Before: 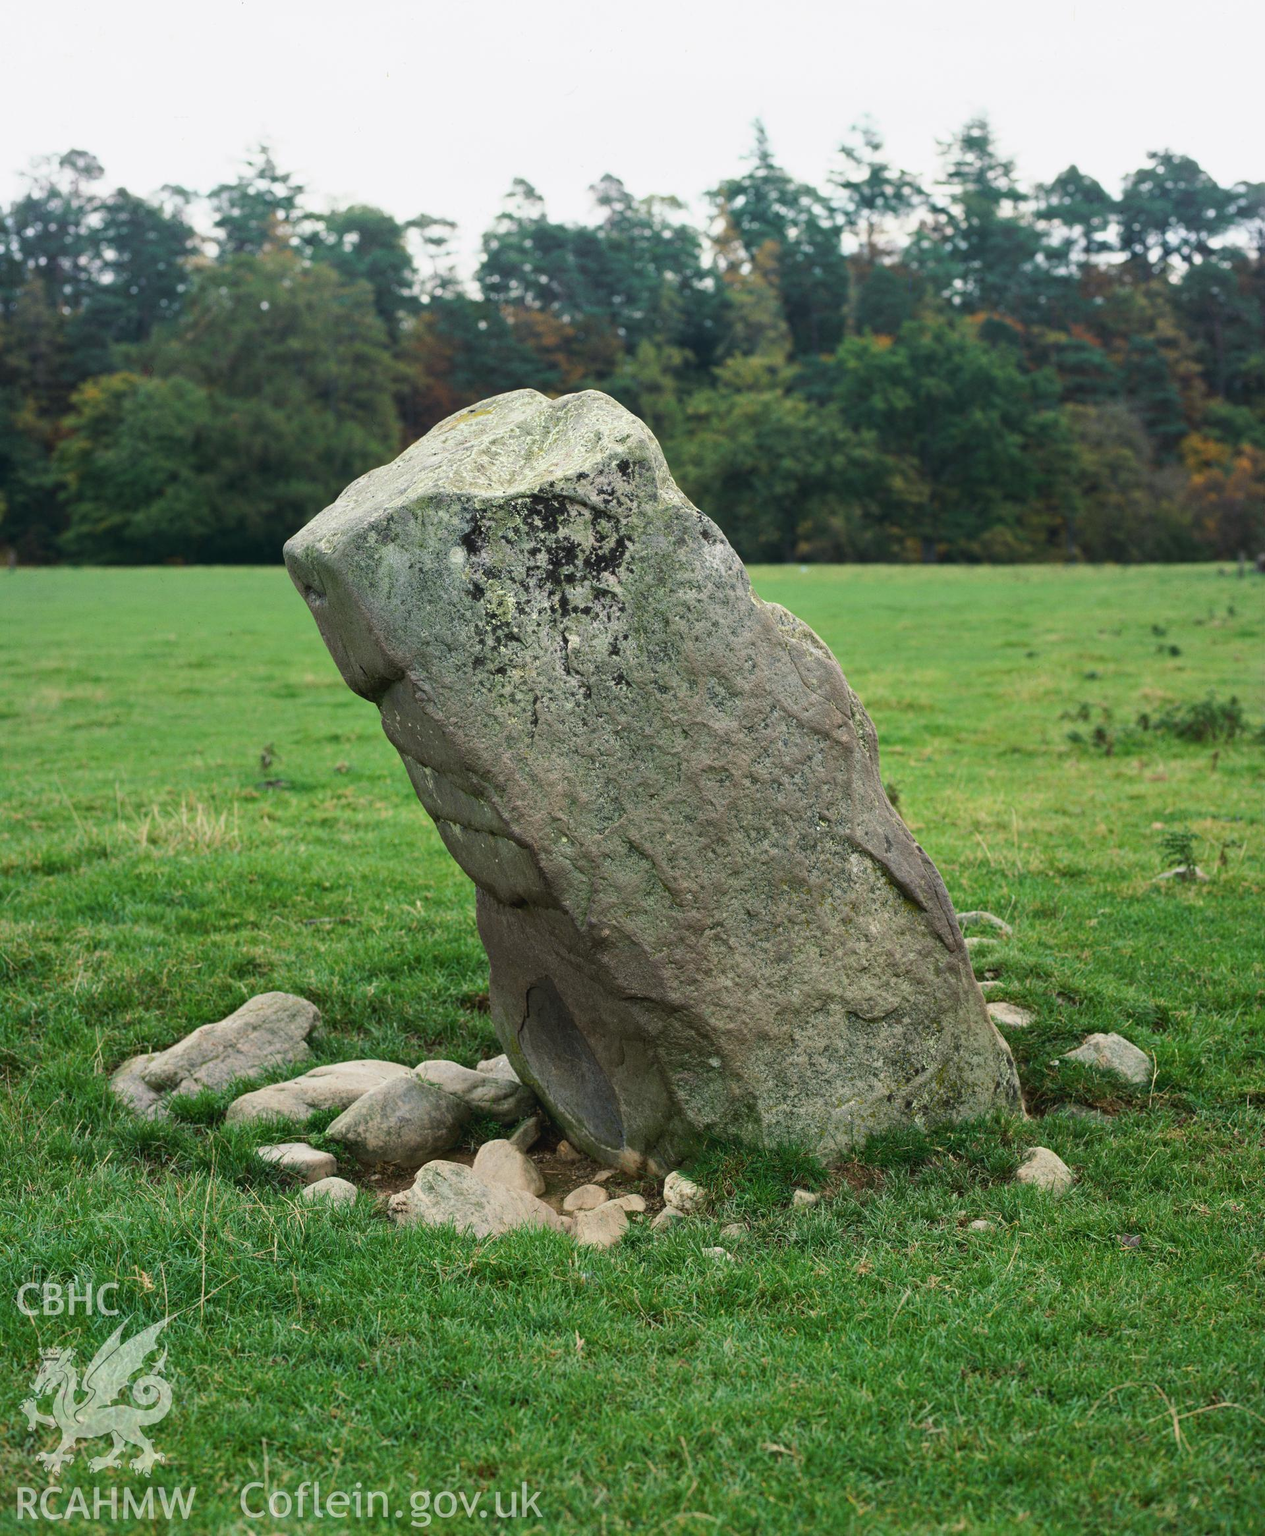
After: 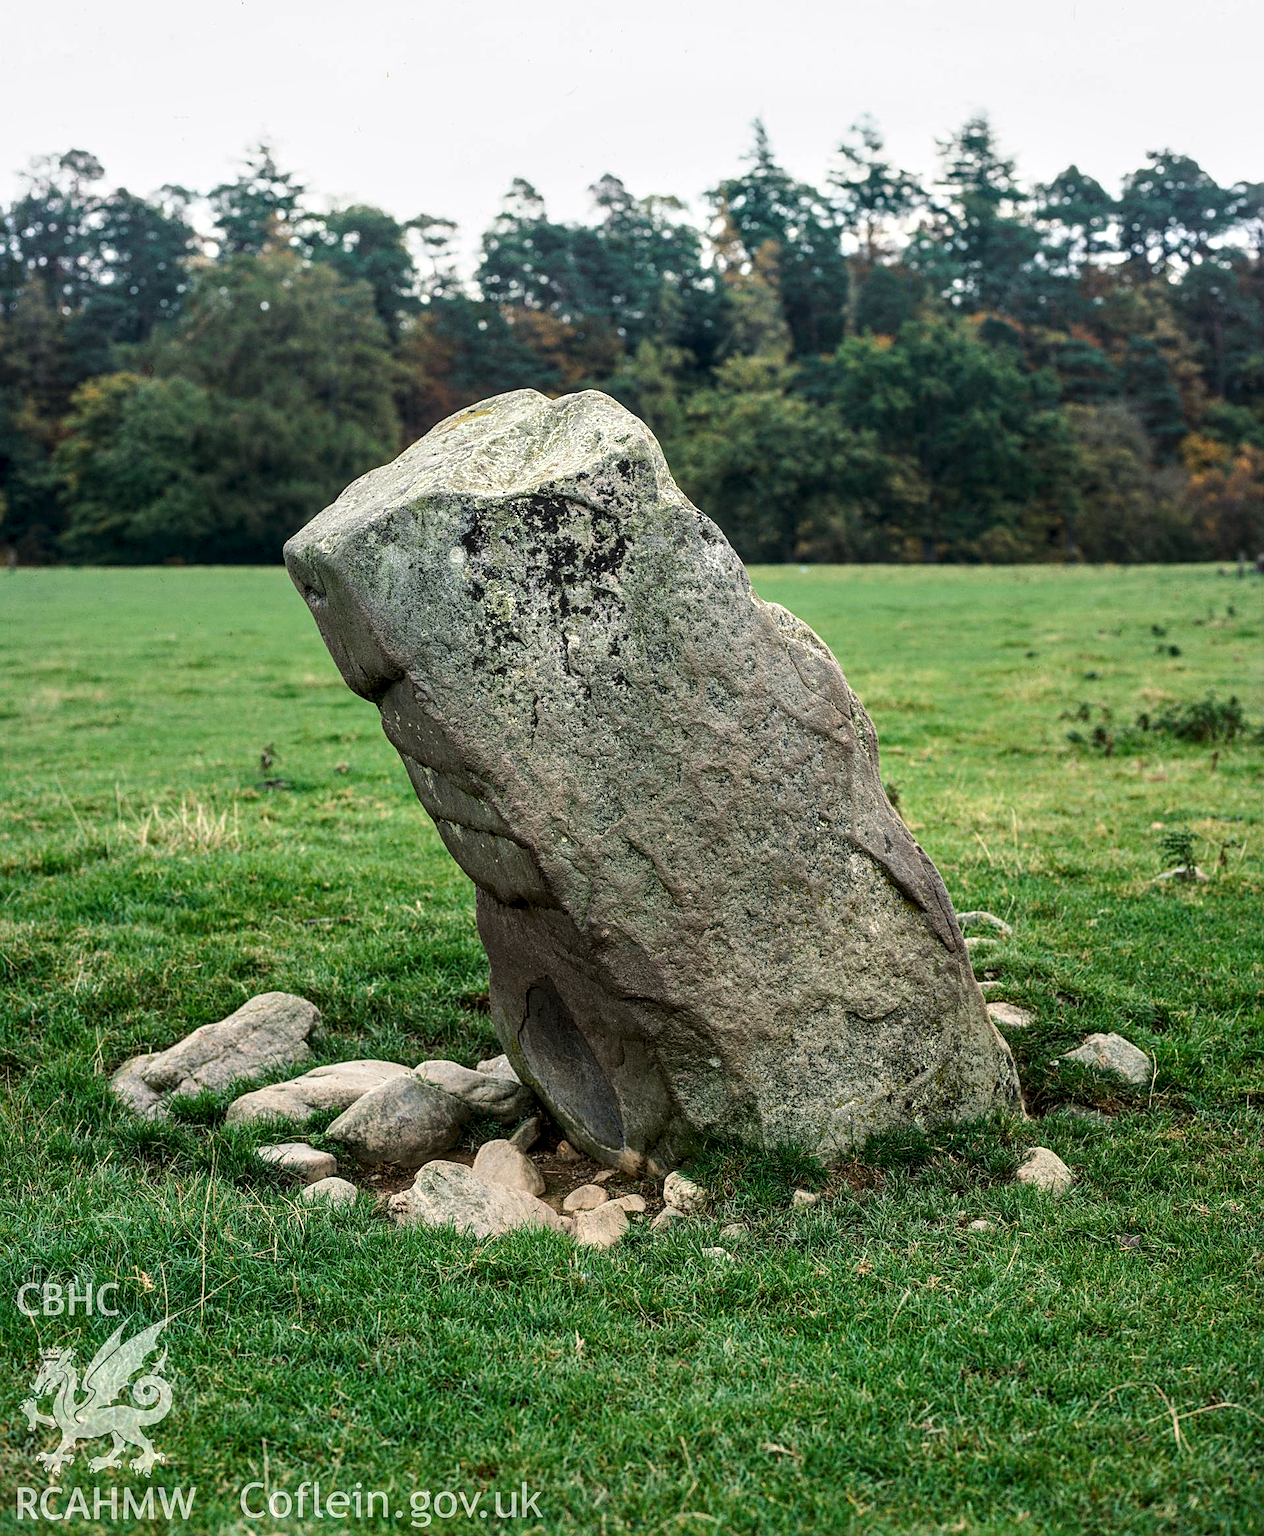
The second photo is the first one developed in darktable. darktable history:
sharpen: on, module defaults
local contrast: detail 154%
